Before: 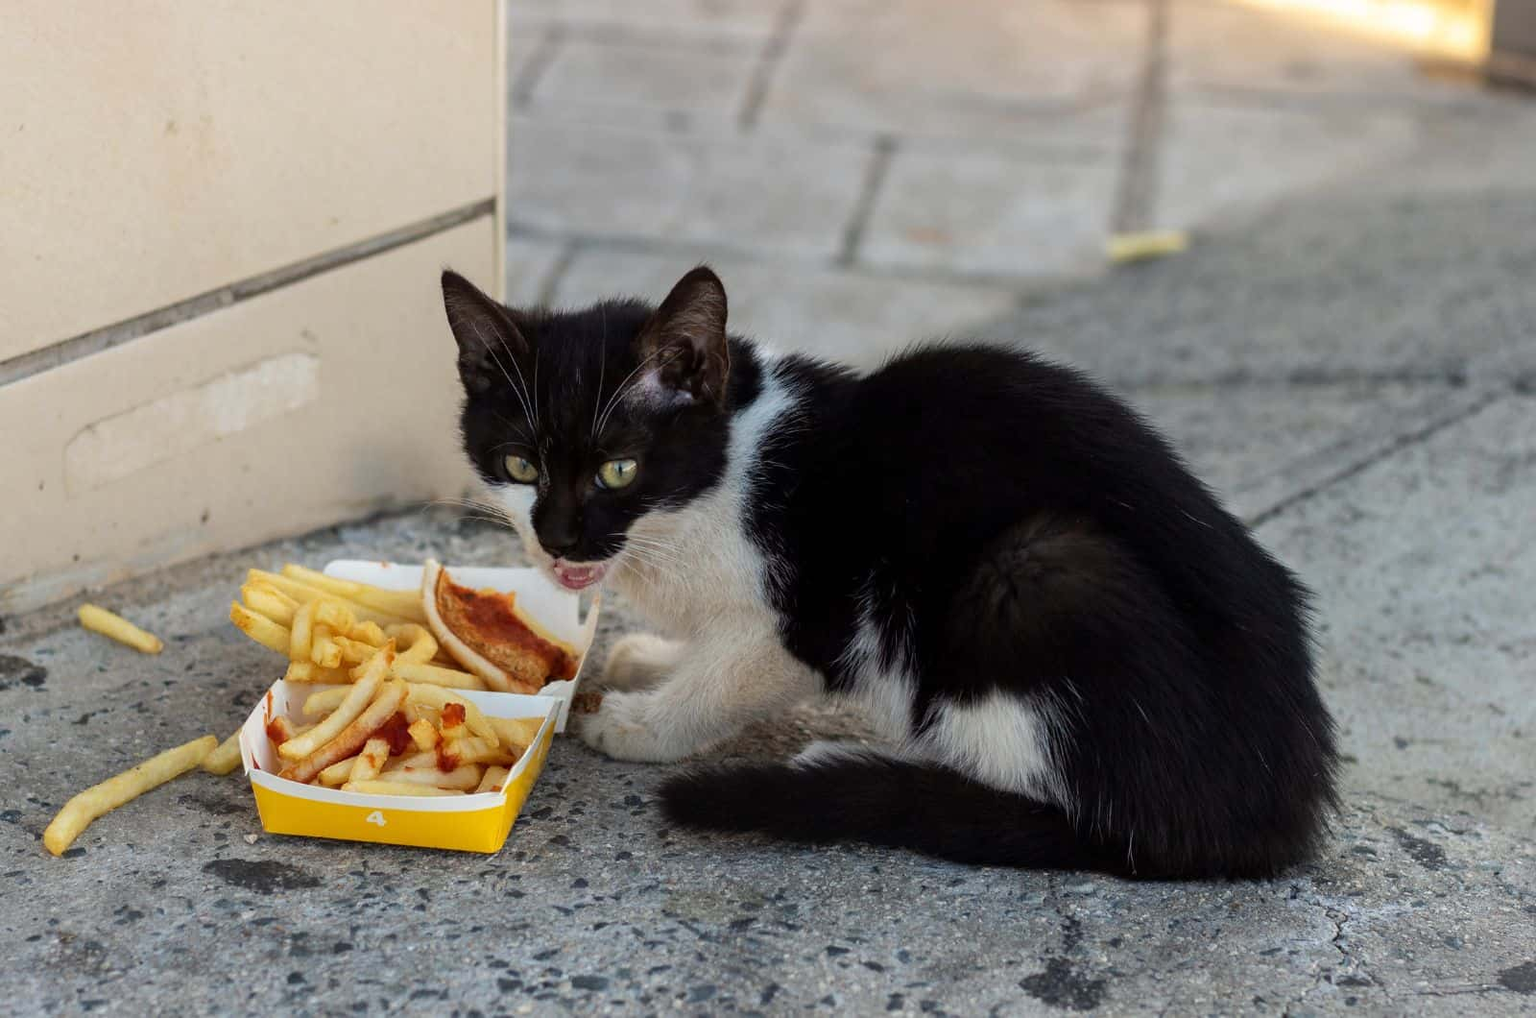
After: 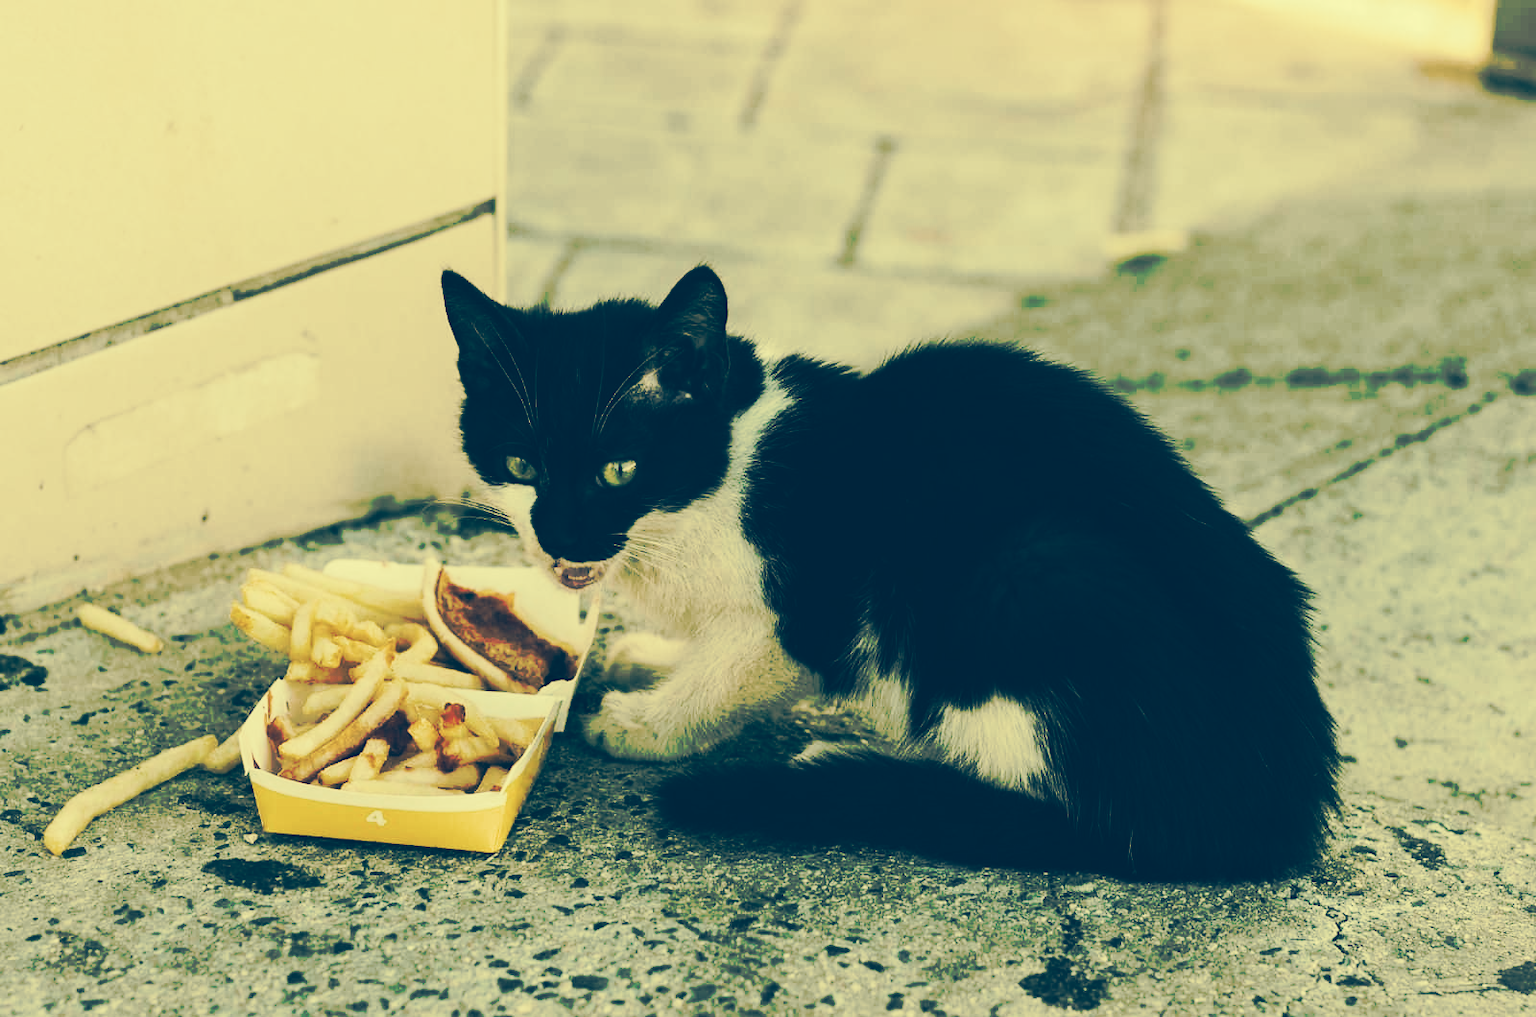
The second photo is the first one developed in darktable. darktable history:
tone curve: curves: ch0 [(0, 0) (0.003, 0.003) (0.011, 0.01) (0.025, 0.024) (0.044, 0.042) (0.069, 0.065) (0.1, 0.094) (0.136, 0.128) (0.177, 0.167) (0.224, 0.212) (0.277, 0.262) (0.335, 0.317) (0.399, 0.377) (0.468, 0.442) (0.543, 0.607) (0.623, 0.676) (0.709, 0.75) (0.801, 0.829) (0.898, 0.912) (1, 1)], preserve colors none
color look up table: target L [94.52, 93.94, 91.88, 91.57, 86.61, 80.07, 74.92, 65.11, 69.71, 43.01, 31, 18.77, 200, 88.6, 85.42, 82.54, 76.44, 81.97, 66.01, 67.62, 60.18, 49.74, 19.69, 15.74, 92.75, 90.59, 84.65, 92.19, 88.93, 81.53, 80.31, 61.29, 61.32, 58.16, 75.73, 80.18, 31.45, 31.14, 21.23, 38.16, 25.63, 16.83, 16.39, 88.58, 86.85, 54.92, 54.76, 24.52, 15.38], target a [-8.529, -8.209, -13.36, -16.54, -22.17, -19.62, -19.58, -53.3, -42.72, -37.84, -18.32, -11.8, 0, 1.435, -3.908, 11.8, 3.535, 17.23, 21.58, 36.11, 0.497, 10.54, -4.237, -7.286, -5.298, -5.355, -3.353, -4.569, 1.595, 5.45, -5.964, 45.46, 44.96, -0.575, 10.73, 1.798, 22.41, -12.51, -10.39, 20.39, -0.591, -6.128, -5.85, -11.72, -20.35, -42.66, -36.96, -14.76, -6.483], target b [37.71, 42.86, 47.25, 42.36, 36.58, 46.36, 32.26, 39.58, 31.83, 15.5, -3.629, -13.55, 0, 40.61, 55.53, 52.82, 39.77, 37.98, 31.94, 46.9, 20.38, 31.7, -12.02, -17.56, 37.93, 34, 35.13, 36.19, 34.51, 31.22, 17.57, 20.28, 11.65, 2.142, 20.14, 17.62, -5.264, -23.65, -15.12, -31.26, -36.12, -19.97, -20.66, 33.56, 27.87, 12.98, -2.5, -14.06, -18.82], num patches 49
